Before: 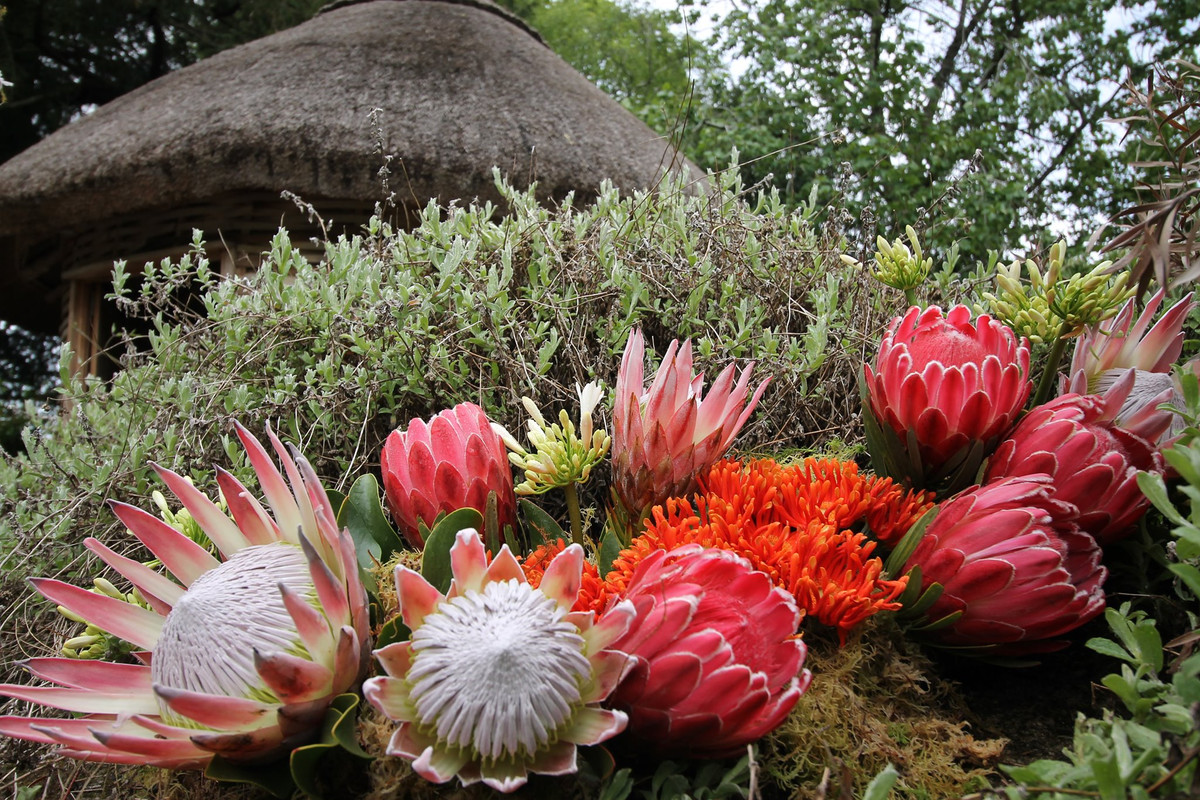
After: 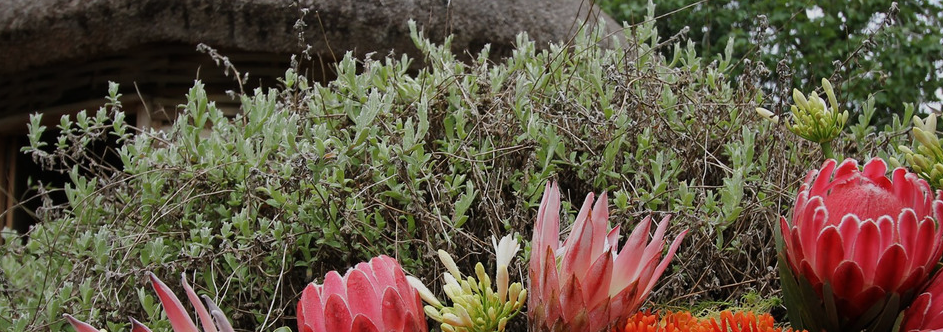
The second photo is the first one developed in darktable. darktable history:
exposure: exposure -0.492 EV, compensate highlight preservation false
crop: left 7.036%, top 18.398%, right 14.379%, bottom 40.043%
